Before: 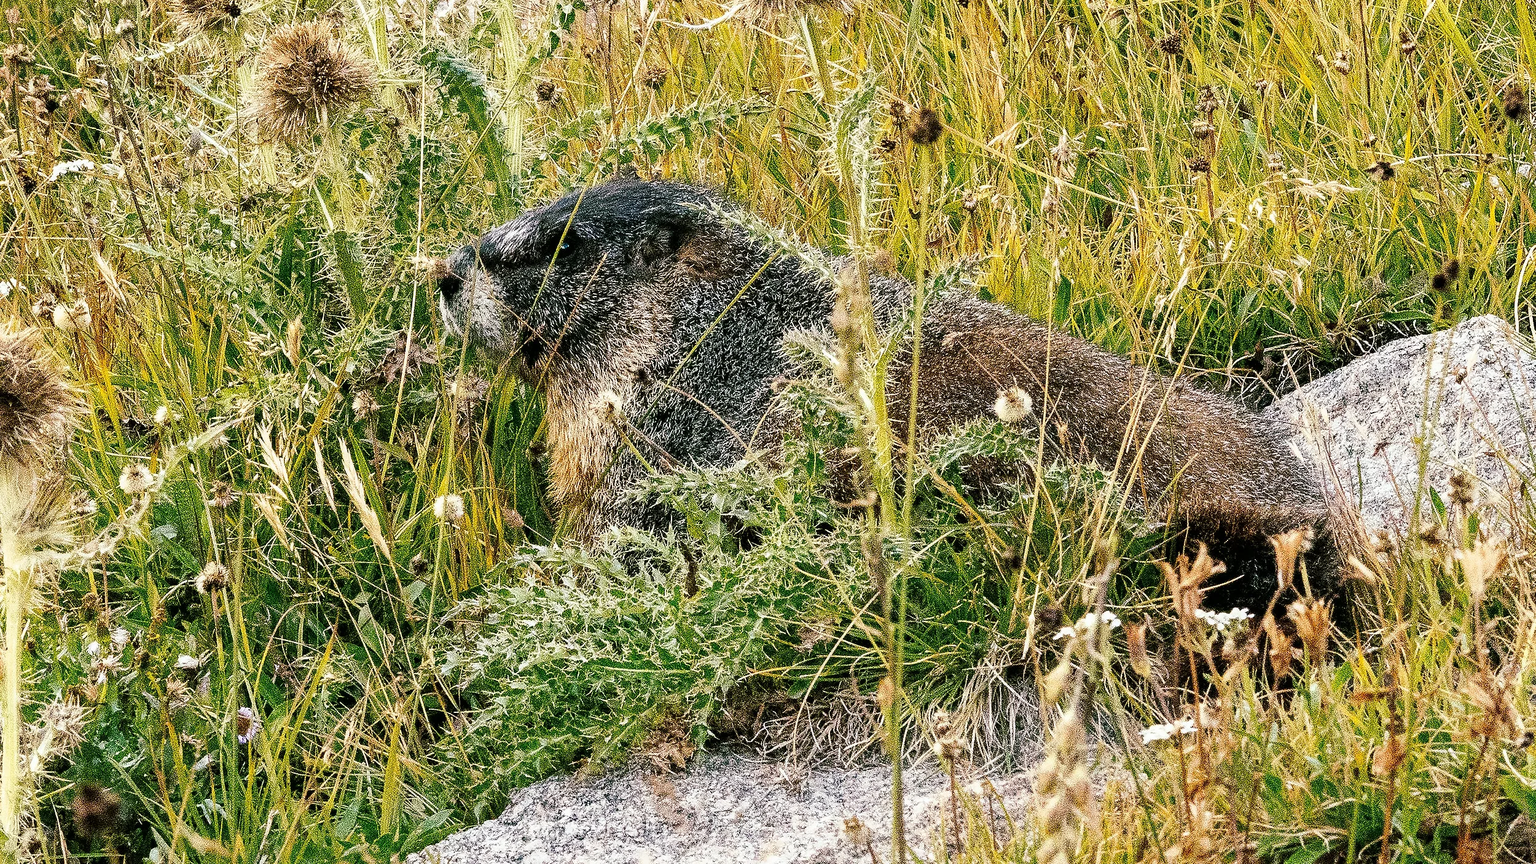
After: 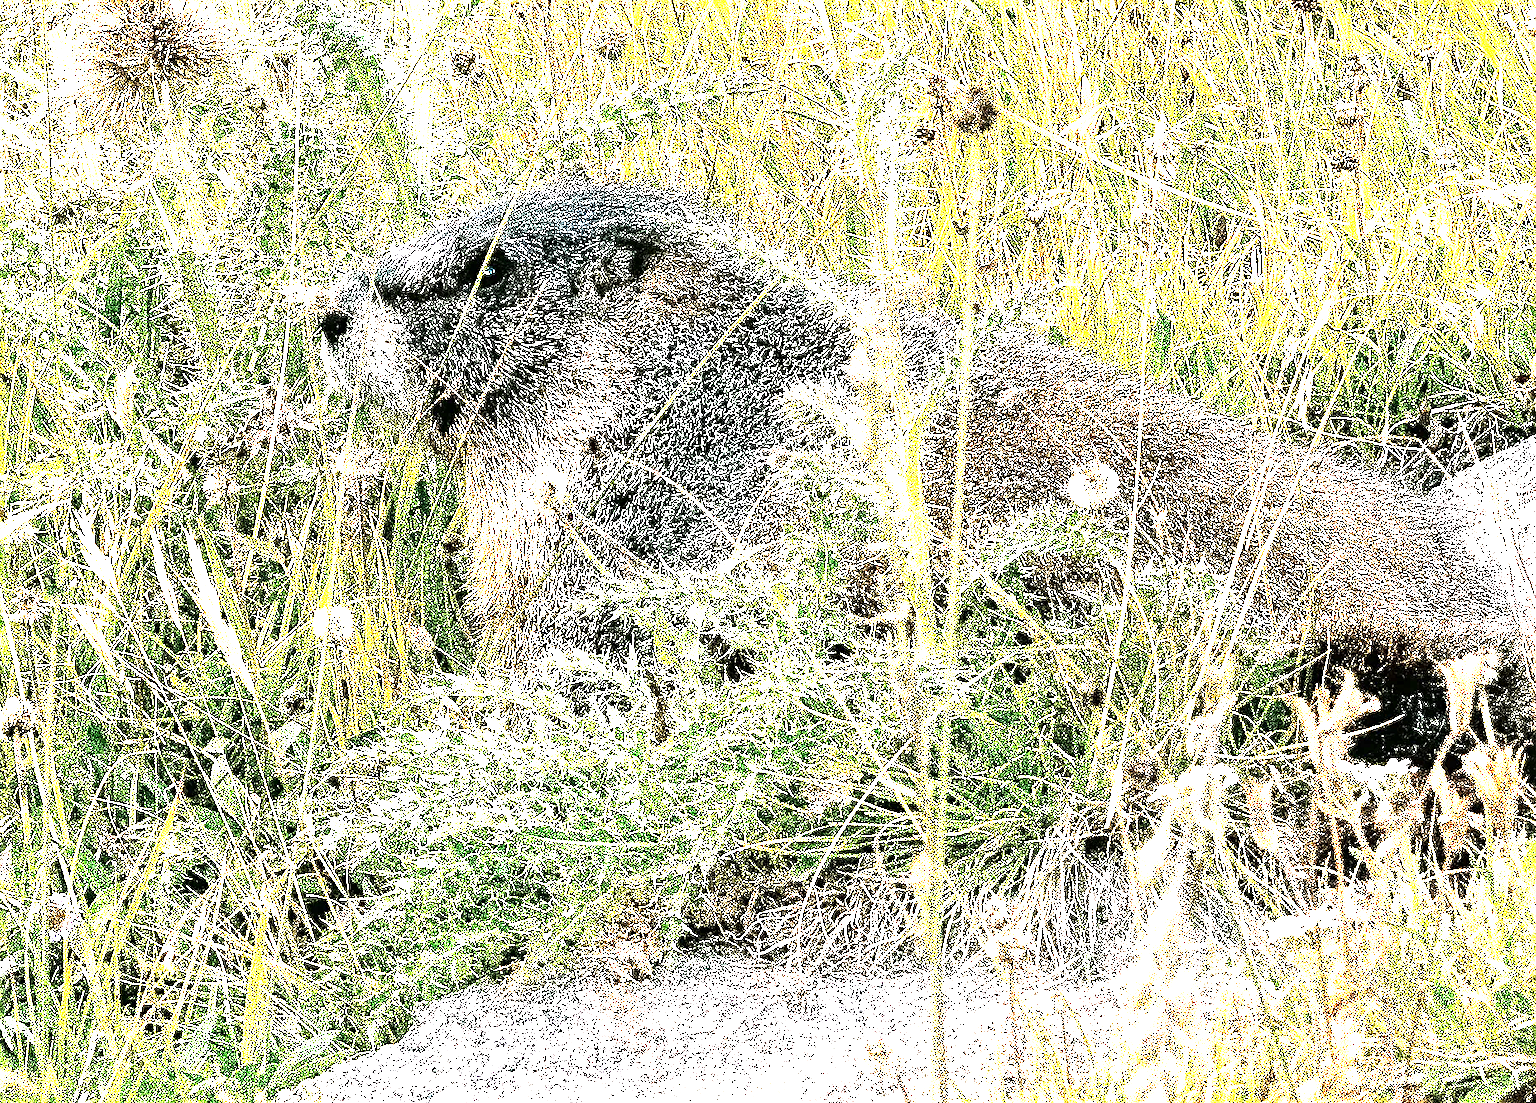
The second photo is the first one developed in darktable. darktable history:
exposure: exposure 2 EV, compensate highlight preservation false
crop and rotate: left 13.15%, top 5.251%, right 12.609%
sharpen: on, module defaults
tone equalizer: -8 EV -0.75 EV, -7 EV -0.7 EV, -6 EV -0.6 EV, -5 EV -0.4 EV, -3 EV 0.4 EV, -2 EV 0.6 EV, -1 EV 0.7 EV, +0 EV 0.75 EV, edges refinement/feathering 500, mask exposure compensation -1.57 EV, preserve details no
